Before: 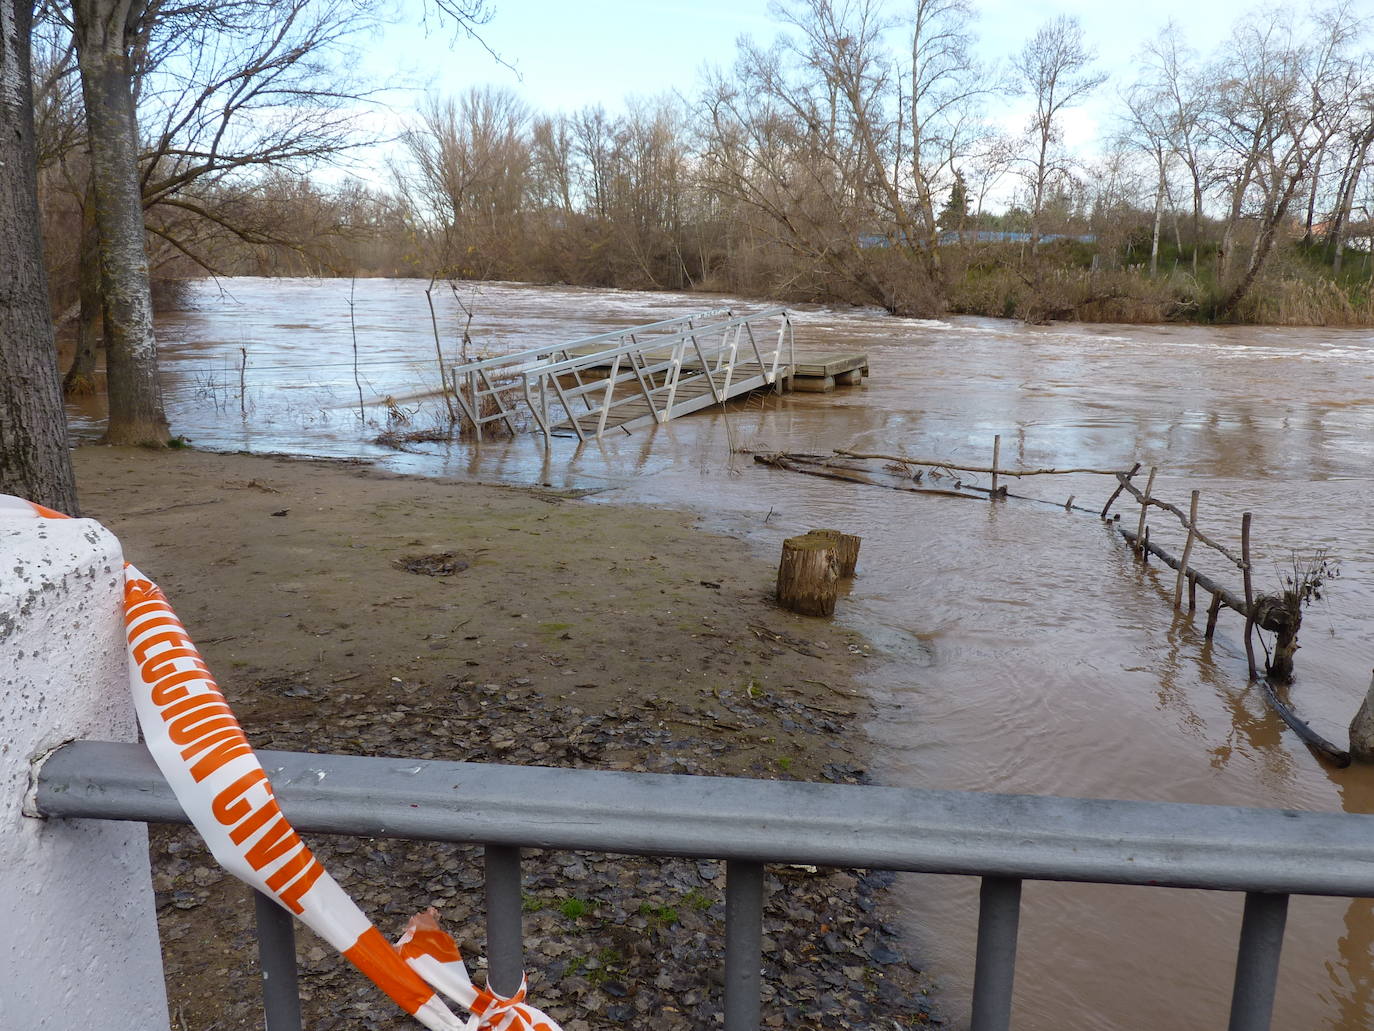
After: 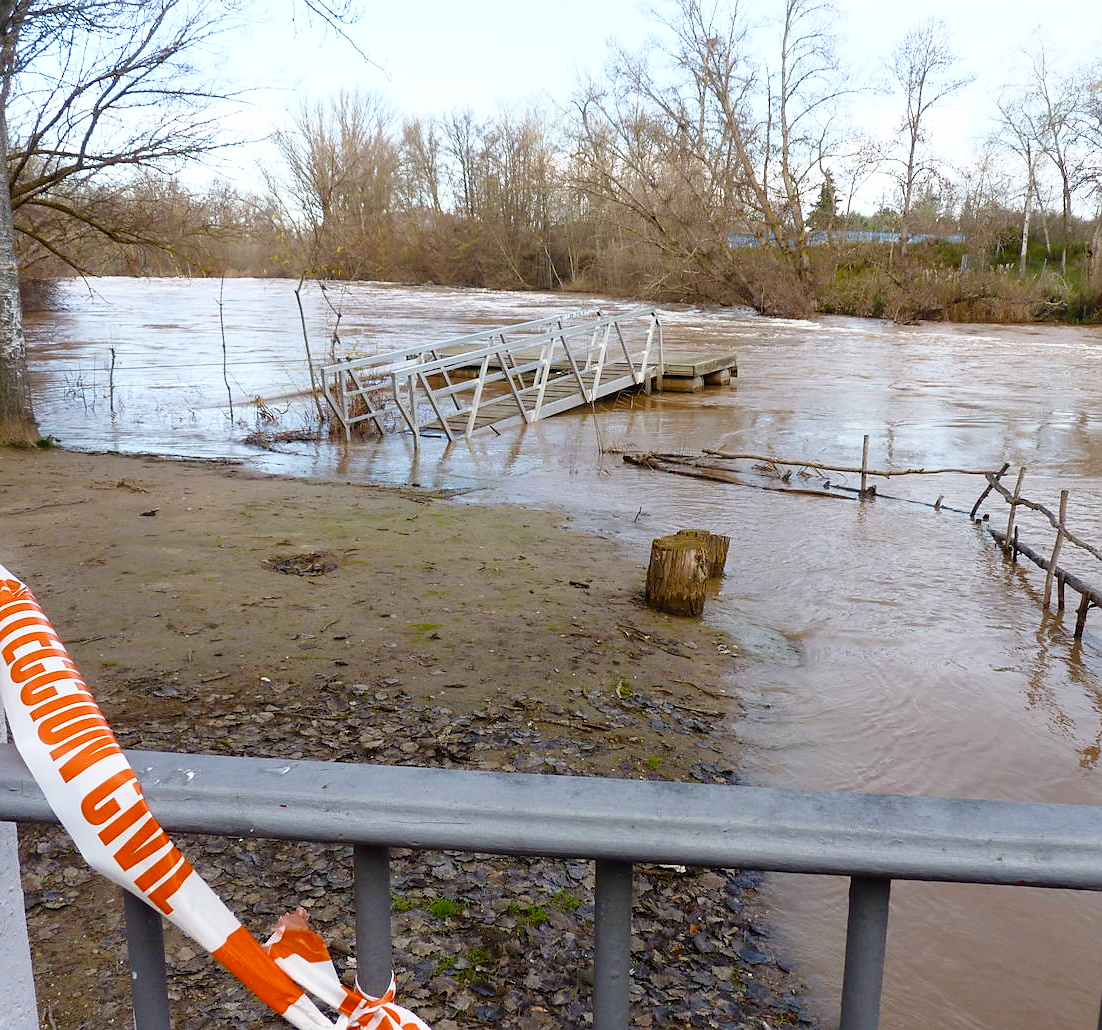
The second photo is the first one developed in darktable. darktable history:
crop and rotate: left 9.597%, right 10.195%
filmic rgb: black relative exposure -9.5 EV, white relative exposure 3.02 EV, hardness 6.12
shadows and highlights: shadows 0, highlights 40
sharpen: radius 1.559, amount 0.373, threshold 1.271
color balance rgb: perceptual saturation grading › global saturation 20%, perceptual saturation grading › highlights -50%, perceptual saturation grading › shadows 30%, perceptual brilliance grading › global brilliance 10%, perceptual brilliance grading › shadows 15%
